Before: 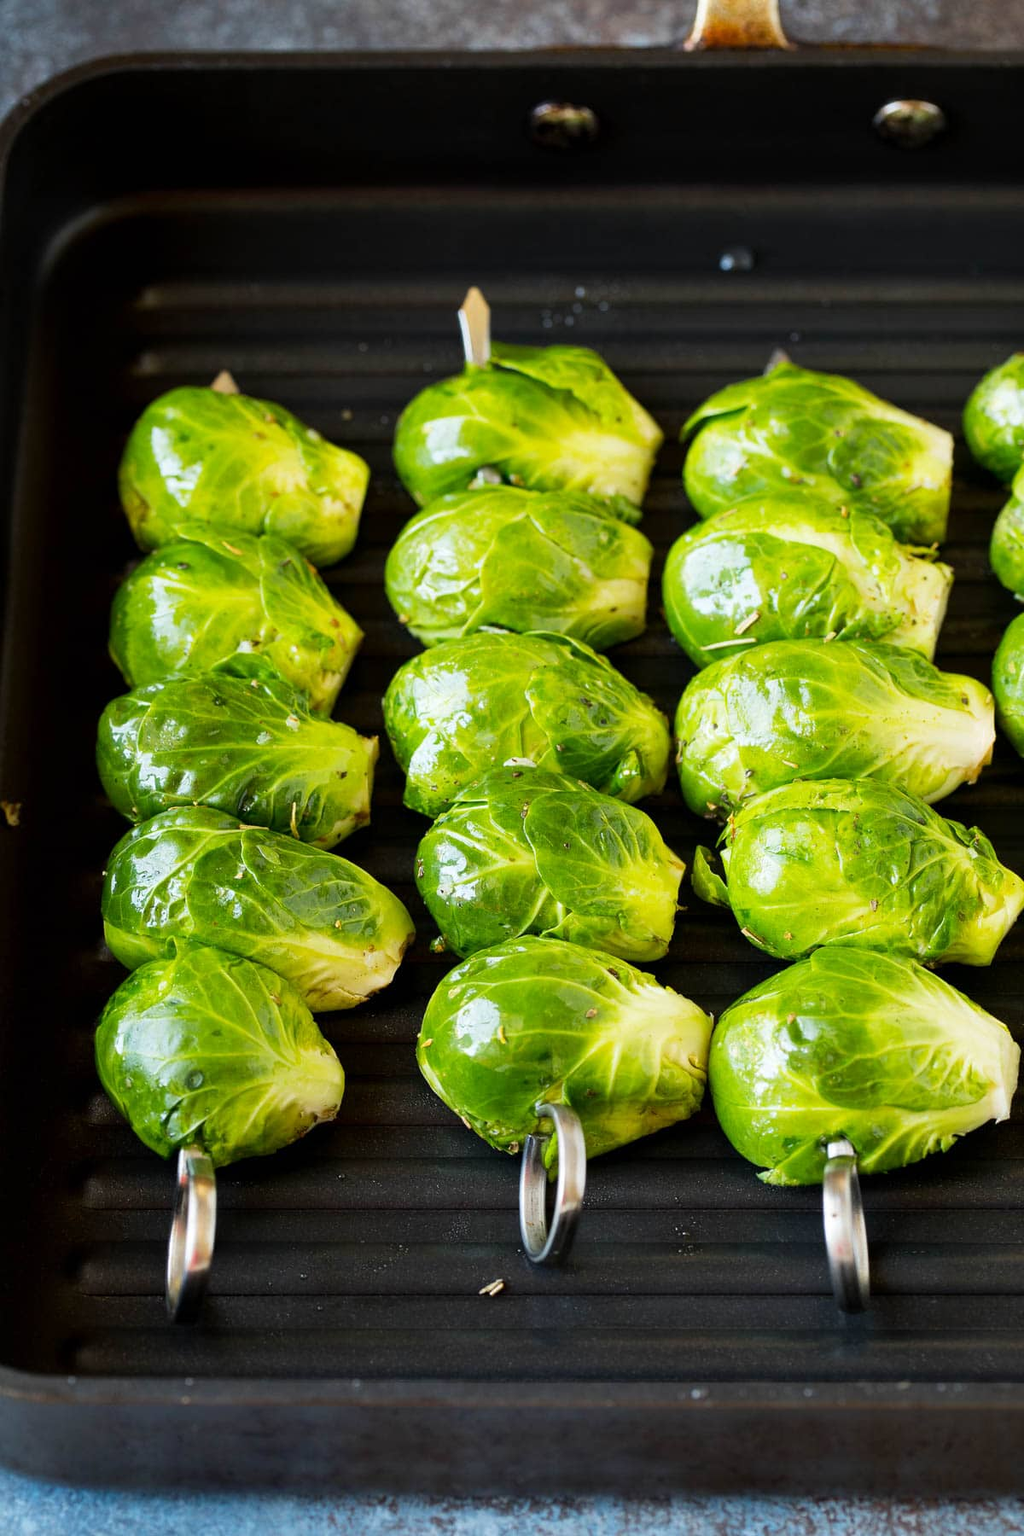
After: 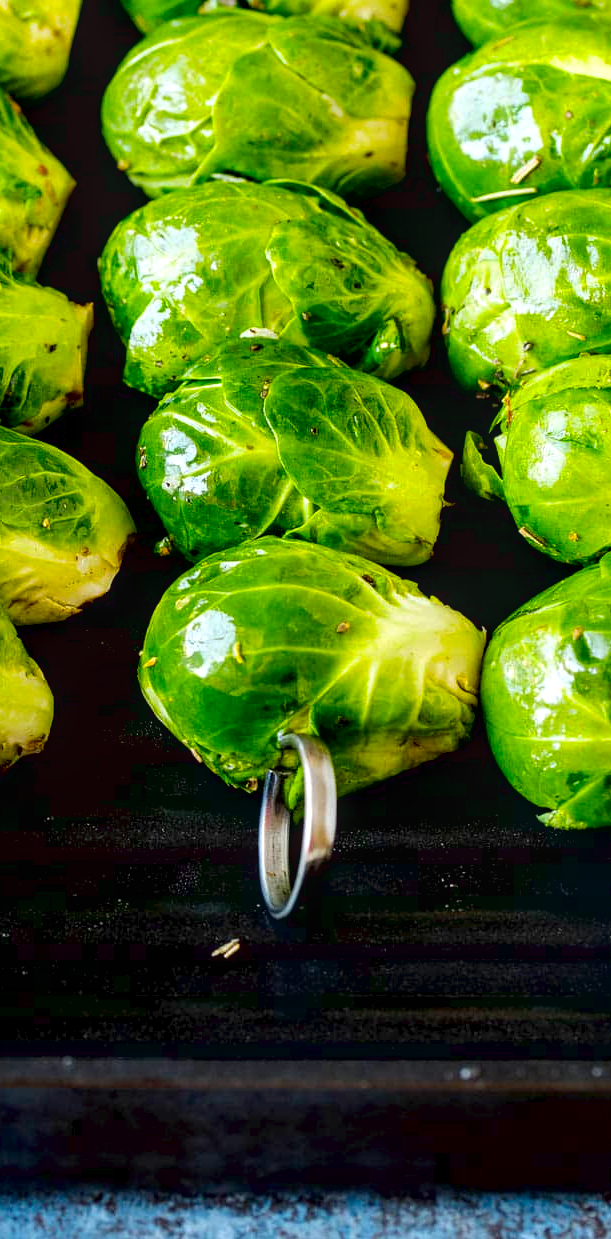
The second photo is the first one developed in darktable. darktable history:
local contrast: on, module defaults
crop and rotate: left 29.237%, top 31.152%, right 19.807%
tone curve: curves: ch0 [(0, 0) (0.003, 0.019) (0.011, 0.022) (0.025, 0.027) (0.044, 0.037) (0.069, 0.049) (0.1, 0.066) (0.136, 0.091) (0.177, 0.125) (0.224, 0.159) (0.277, 0.206) (0.335, 0.266) (0.399, 0.332) (0.468, 0.411) (0.543, 0.492) (0.623, 0.577) (0.709, 0.668) (0.801, 0.767) (0.898, 0.869) (1, 1)], preserve colors none
exposure: black level correction 0.025, exposure 0.182 EV, compensate highlight preservation false
contrast brightness saturation: saturation 0.18
